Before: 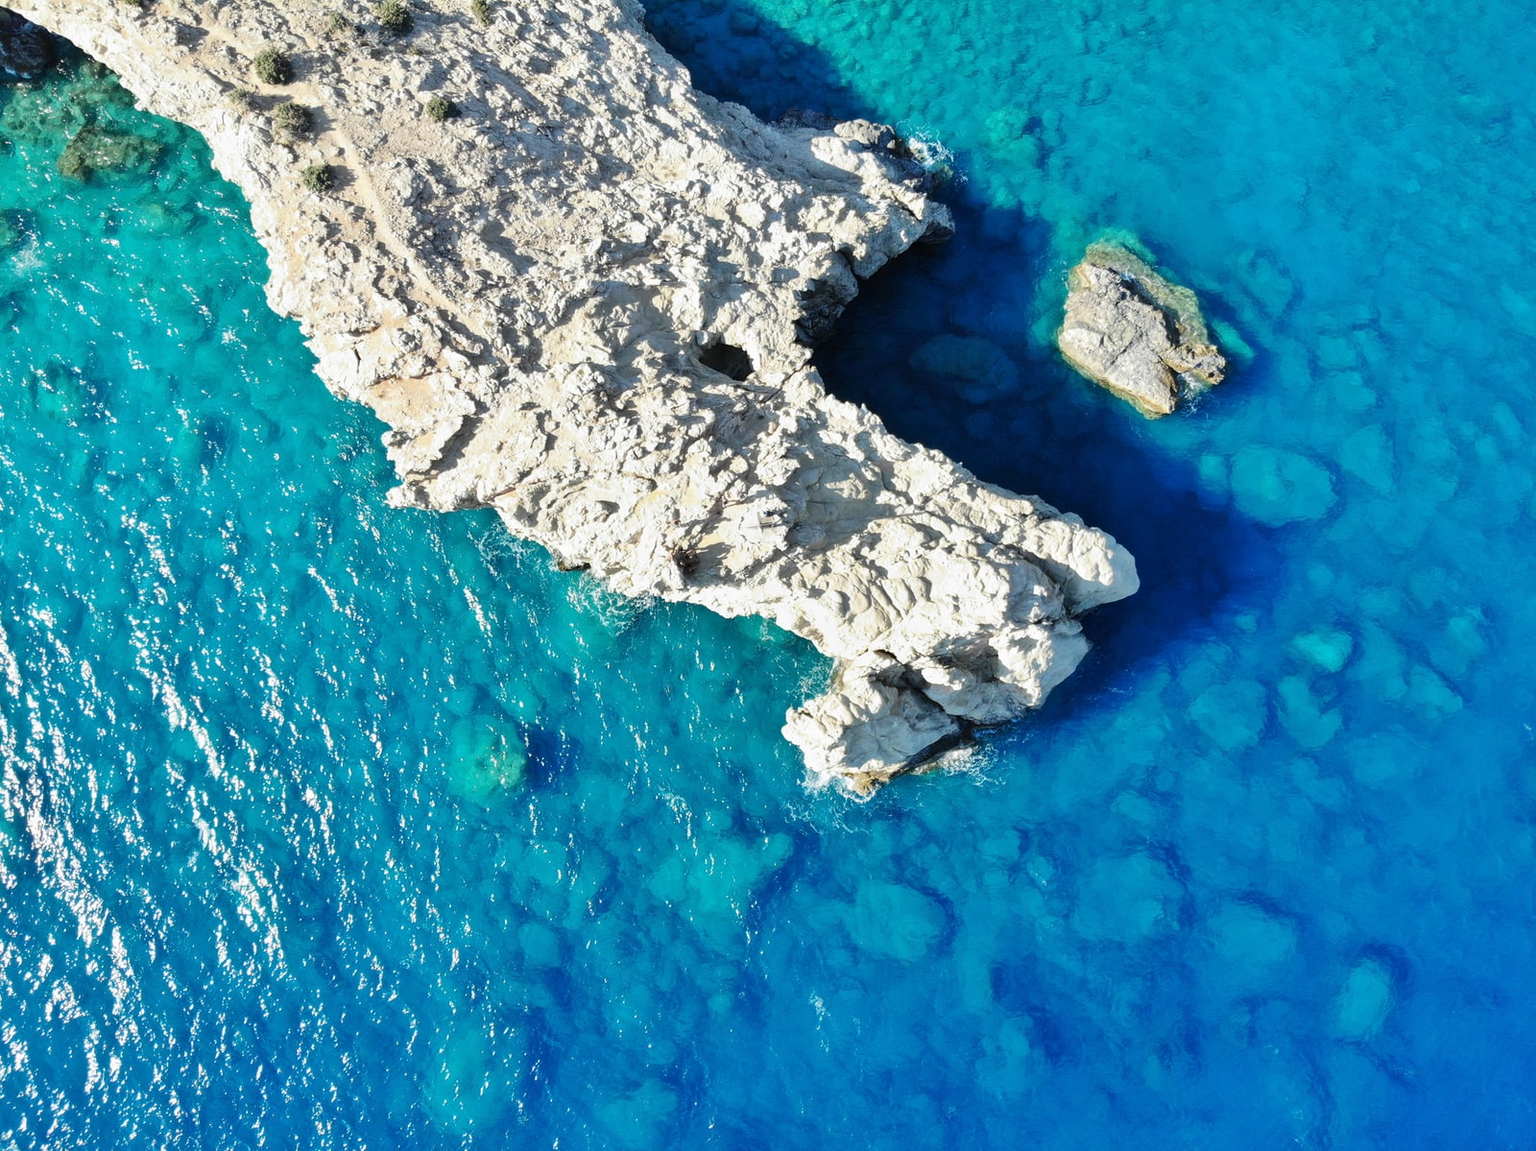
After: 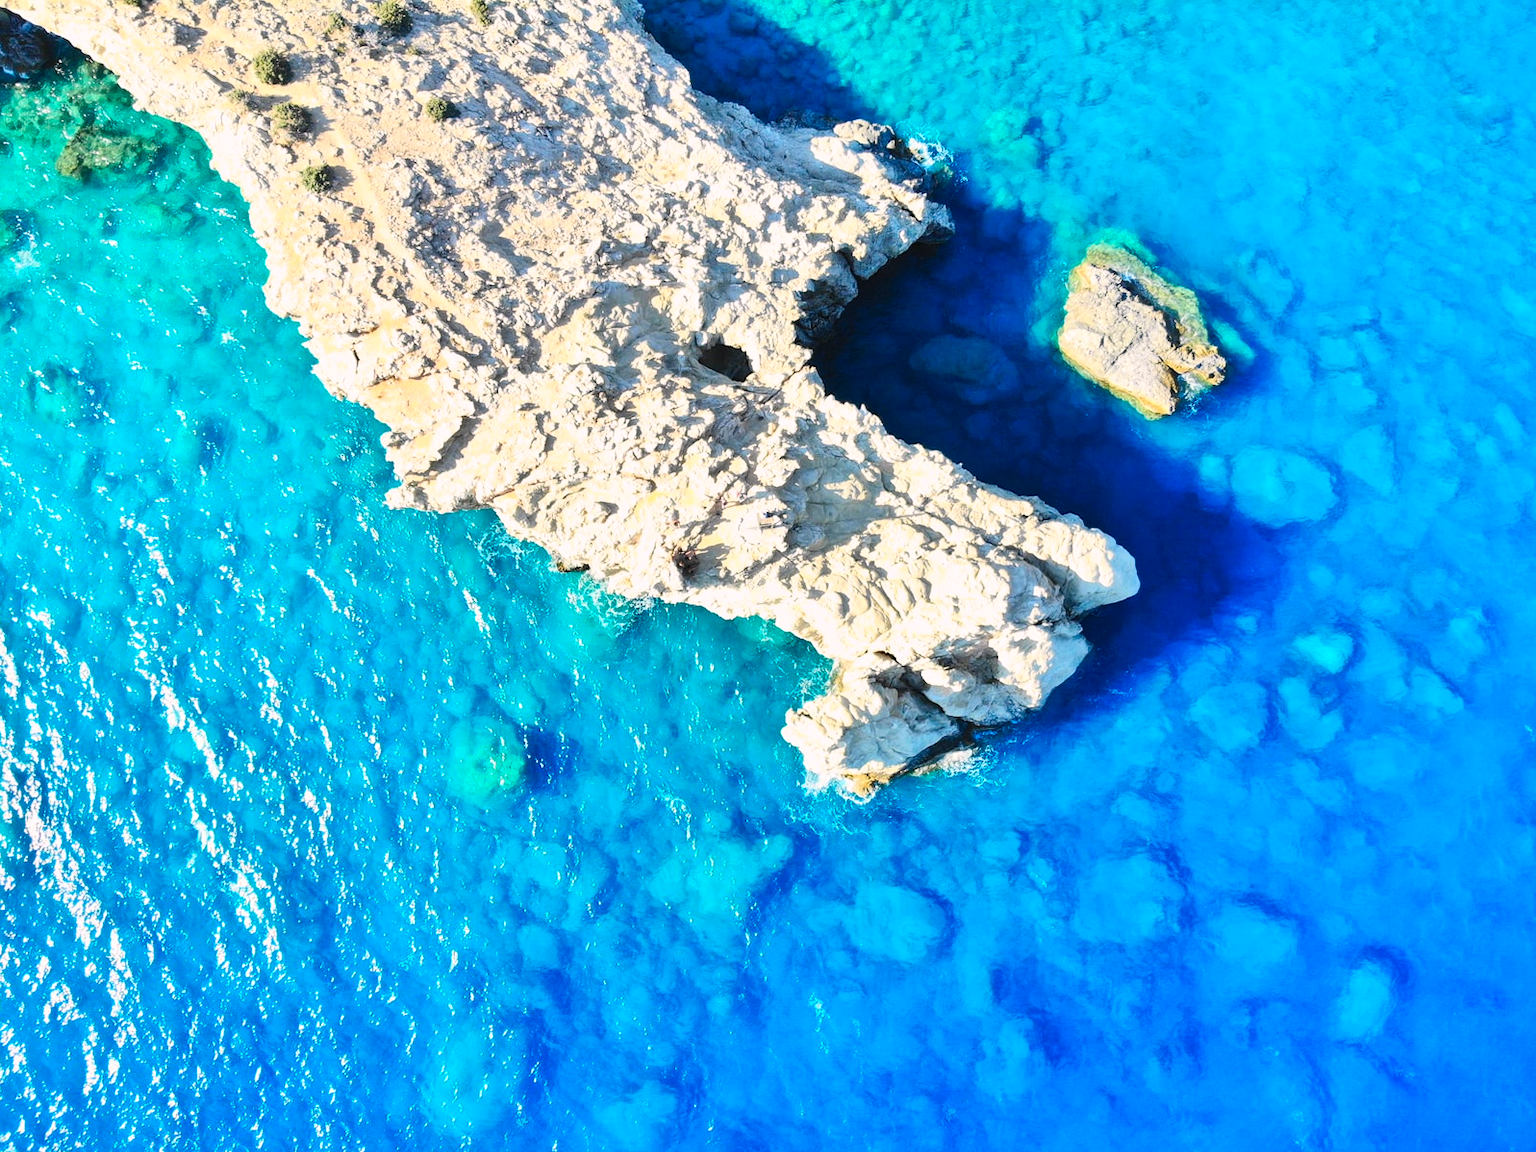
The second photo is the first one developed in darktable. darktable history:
crop and rotate: left 0.13%, bottom 0.006%
contrast brightness saturation: contrast 0.244, brightness 0.246, saturation 0.371
color balance rgb: power › hue 315.94°, highlights gain › chroma 0.948%, highlights gain › hue 25°, perceptual saturation grading › global saturation 25.815%
